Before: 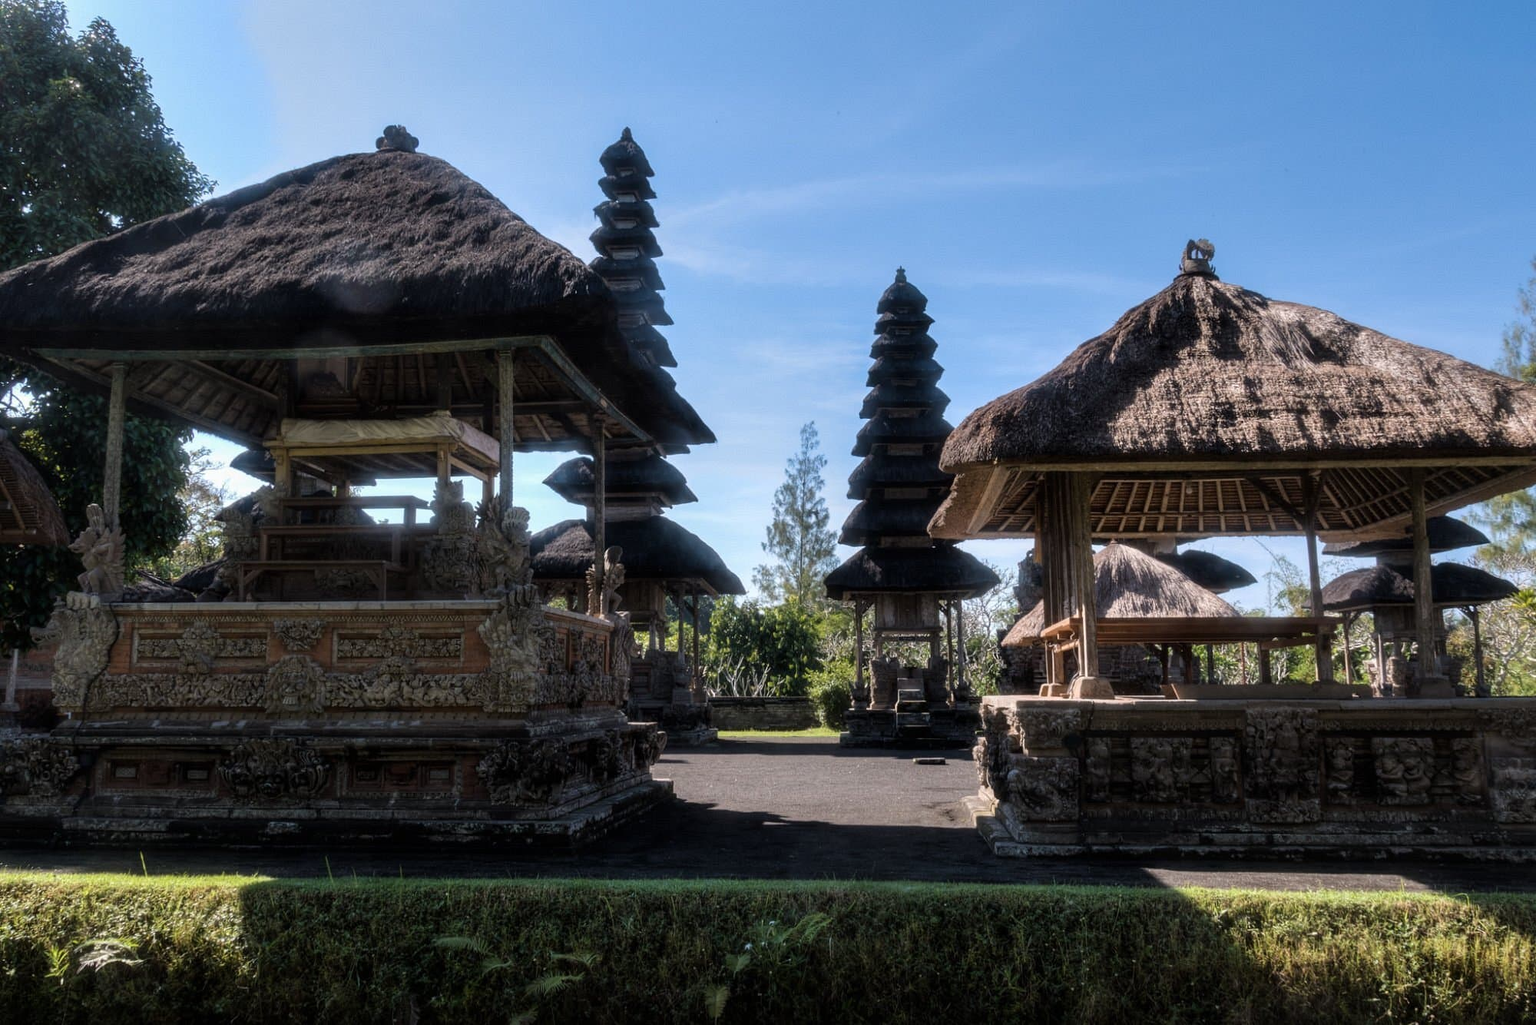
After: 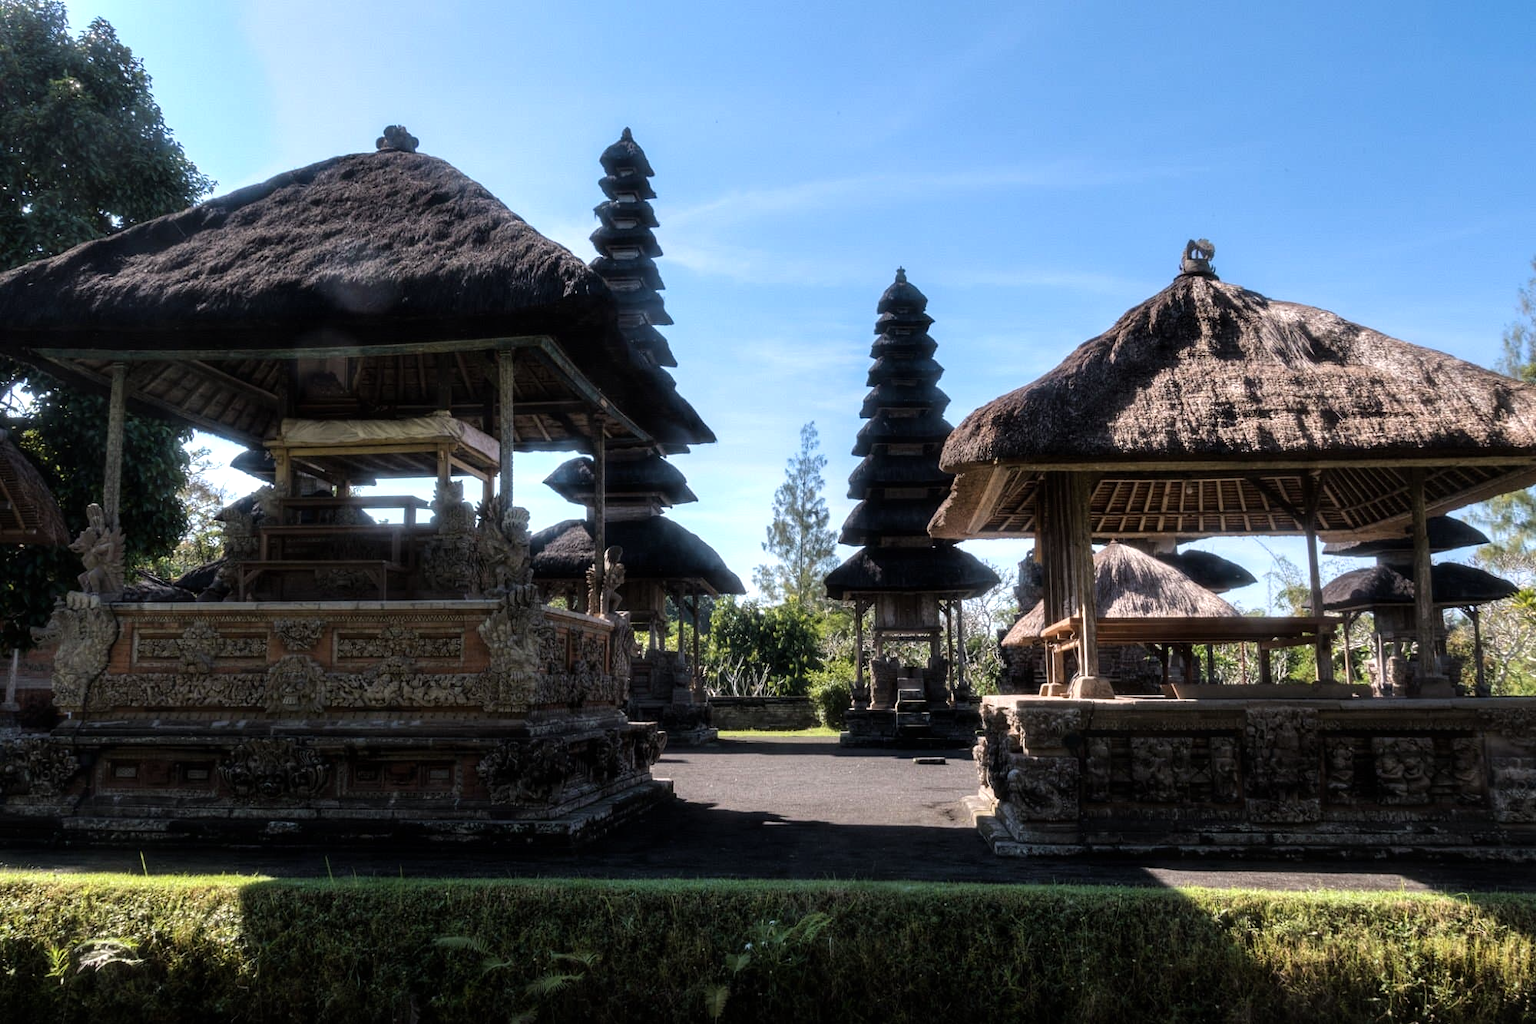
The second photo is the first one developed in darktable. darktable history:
tone equalizer: -8 EV -0.442 EV, -7 EV -0.366 EV, -6 EV -0.33 EV, -5 EV -0.186 EV, -3 EV 0.19 EV, -2 EV 0.339 EV, -1 EV 0.374 EV, +0 EV 0.425 EV, mask exposure compensation -0.507 EV
